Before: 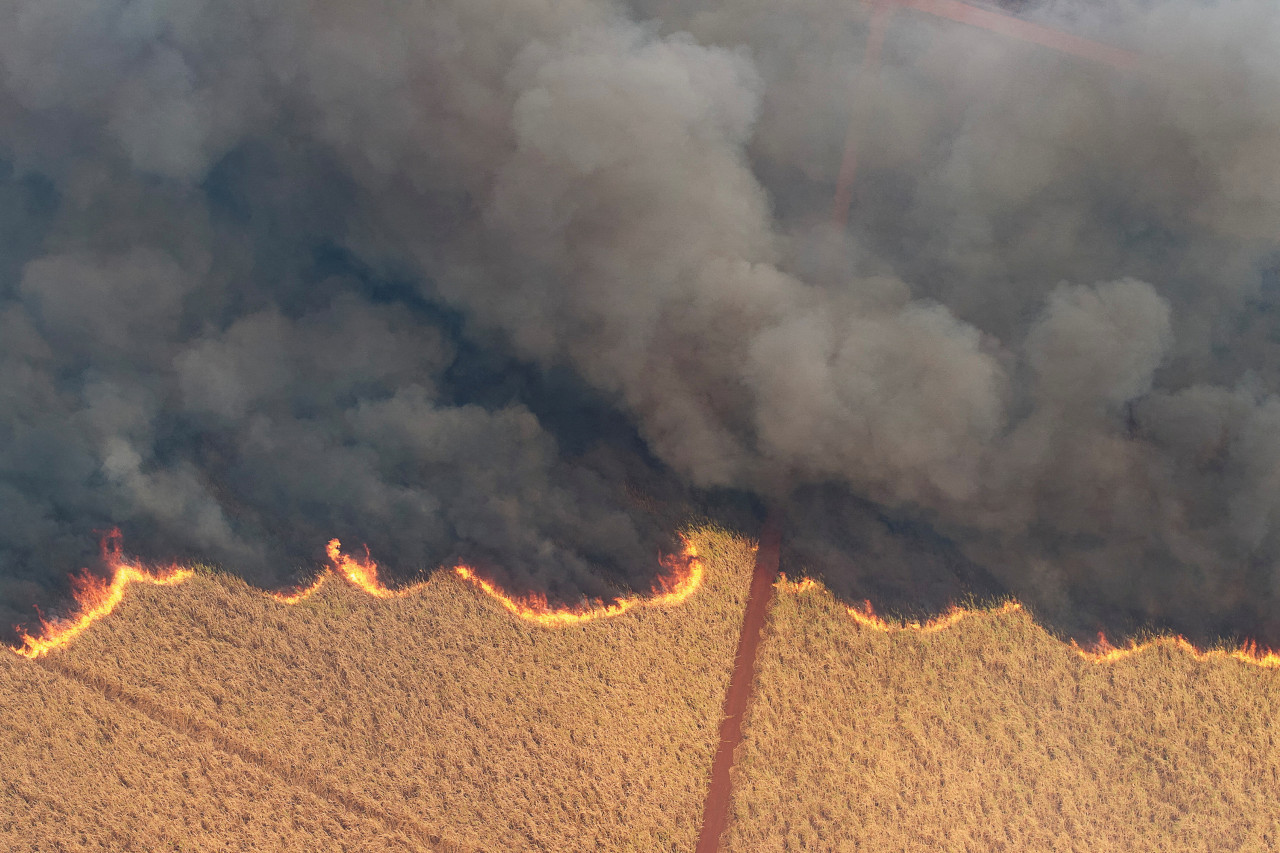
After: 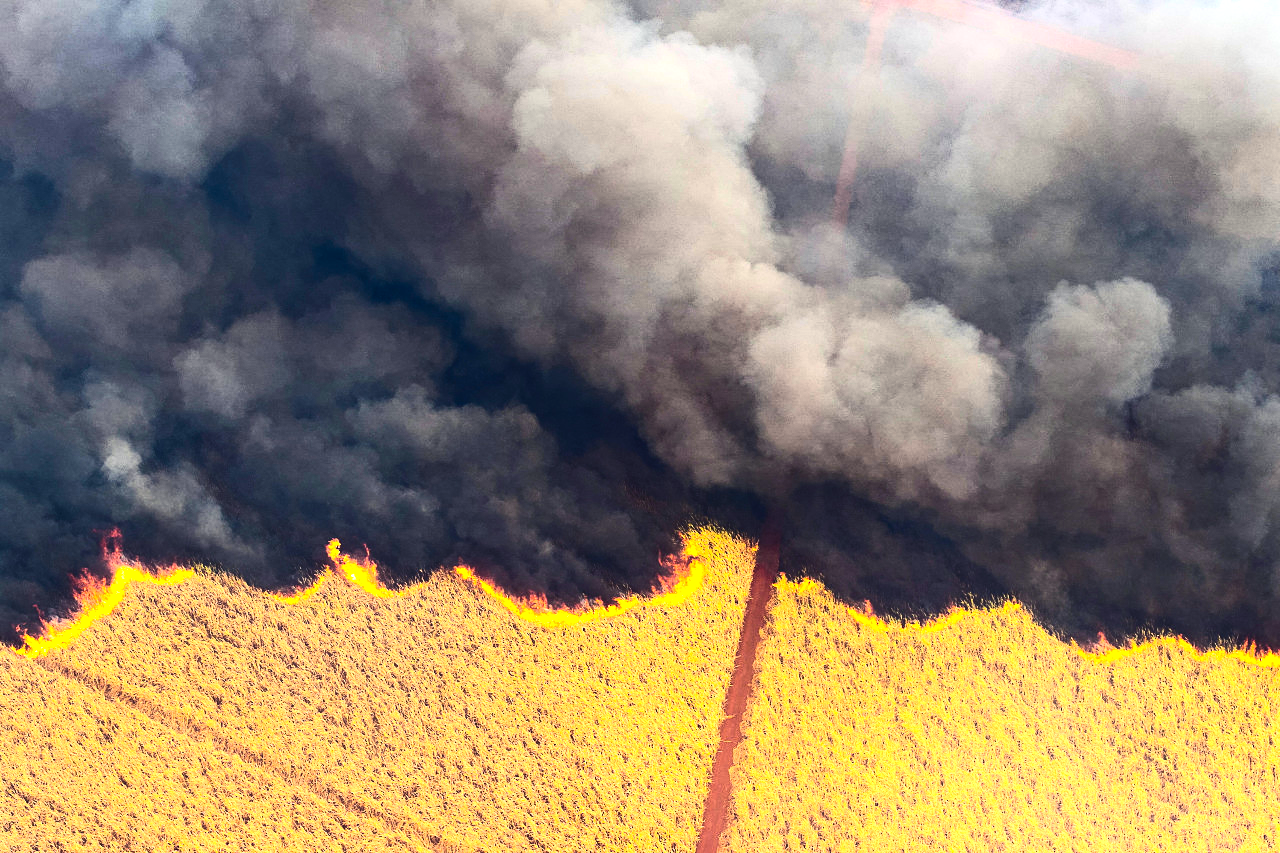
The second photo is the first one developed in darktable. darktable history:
tone equalizer: -8 EV -0.753 EV, -7 EV -0.706 EV, -6 EV -0.566 EV, -5 EV -0.386 EV, -3 EV 0.367 EV, -2 EV 0.6 EV, -1 EV 0.694 EV, +0 EV 0.739 EV, edges refinement/feathering 500, mask exposure compensation -1.57 EV, preserve details no
color balance rgb: shadows lift › luminance -21.853%, shadows lift › chroma 6.632%, shadows lift › hue 268.63°, perceptual saturation grading › global saturation 30.762%, perceptual brilliance grading › global brilliance 12.105%, perceptual brilliance grading › highlights 14.7%, global vibrance 20%
contrast brightness saturation: contrast 0.289
